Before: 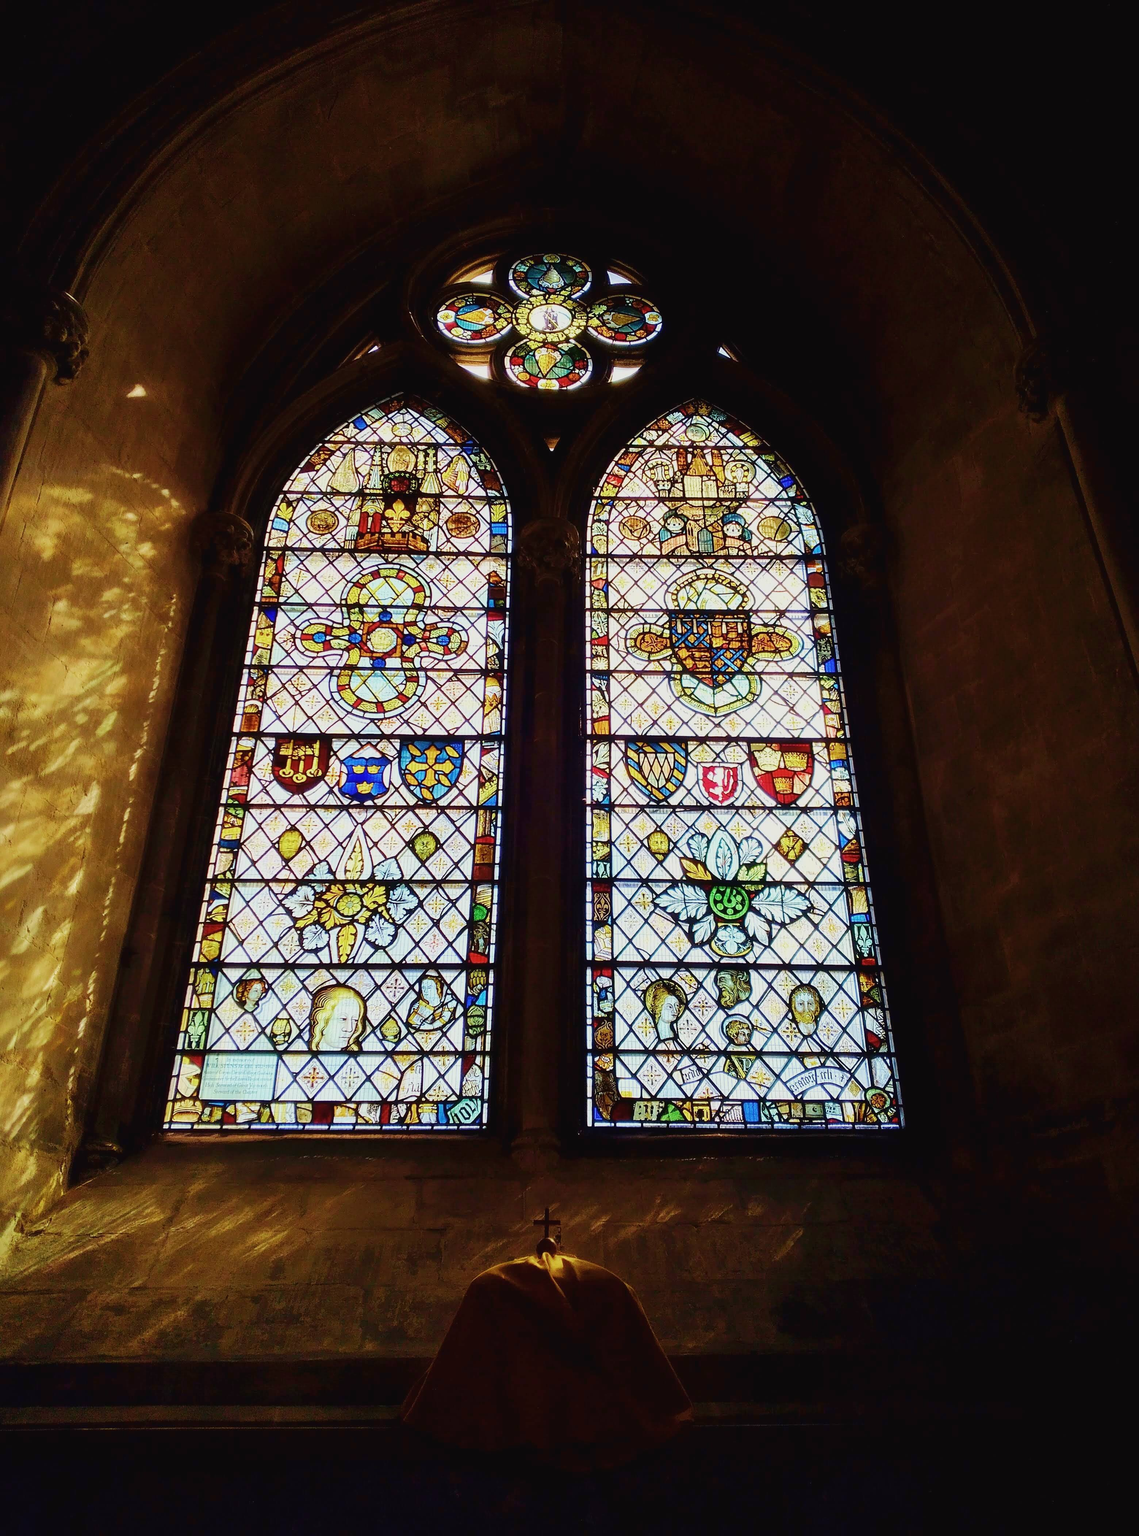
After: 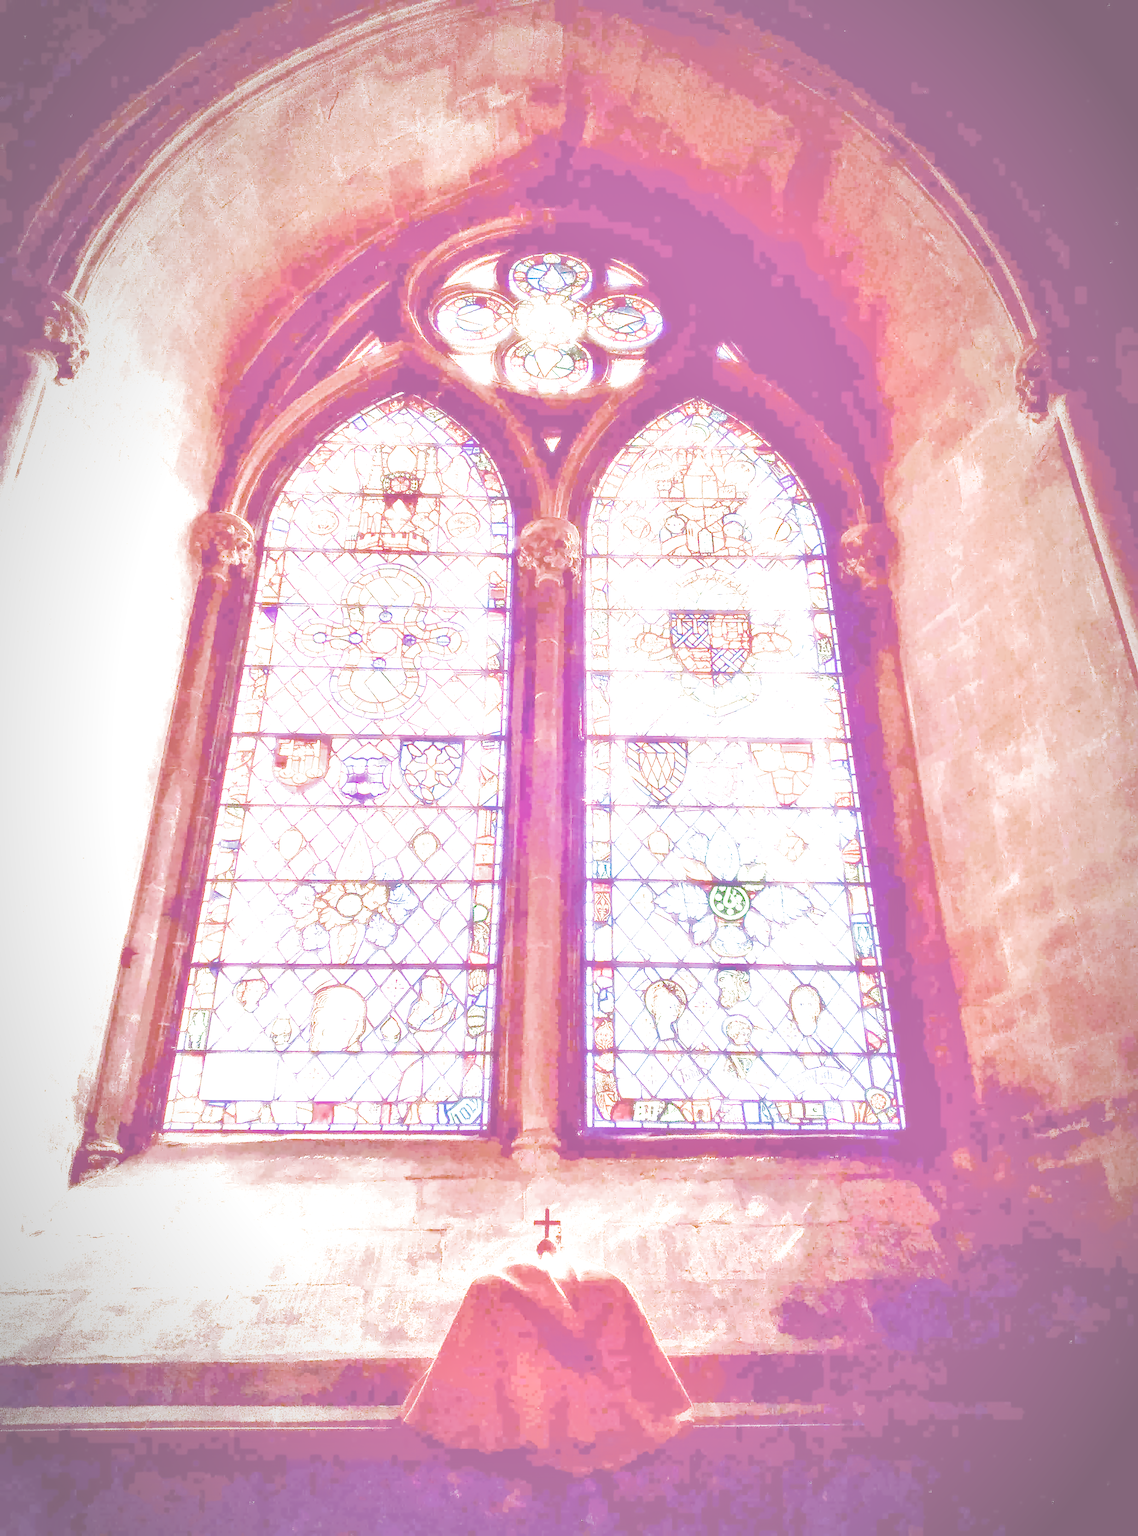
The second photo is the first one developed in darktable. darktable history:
denoise (profiled): preserve shadows 1.29, scattering 0.02, a [-1, 0, 0], compensate highlight preservation false
haze removal: compatibility mode true, adaptive false
highlight reconstruction: on, module defaults
lens correction: scale 1, crop 1, focal 35, aperture 2, distance 5.75, camera "Canon EOS RP", lens "Canon RF 35mm F1.8 MACRO IS STM"
white balance: red 2.229, blue 1.46
velvia: on, module defaults
exposure: black level correction 0, exposure 2.13 EV, compensate exposure bias true, compensate highlight preservation false
local contrast: on, module defaults
vignetting: automatic ratio true
color balance rgb: linear chroma grading › global chroma 5%, perceptual saturation grading › global saturation 20%, perceptual saturation grading › highlights -25%, perceptual saturation grading › shadows 25%, perceptual brilliance grading › global brilliance 7%, global vibrance 5%
color calibration: illuminant as shot in camera, x 0.37, y 0.382, temperature 4313.32 K
filmic rgb: black relative exposure -3.89 EV, white relative exposure 4.3 EV, hardness 2.27, preserve chrominance no, color science v5 (2021), contrast in shadows soft, contrast in highlights soft
tone equalizer "contrast tone curve: strong": -8 EV -1.08 EV, -7 EV -1.01 EV, -6 EV -0.867 EV, -5 EV -0.578 EV, -3 EV 0.578 EV, -2 EV 0.867 EV, -1 EV 1.01 EV, +0 EV 1.08 EV, edges refinement/feathering 500, mask exposure compensation -1.57 EV, preserve details no
shadows and highlights: white point adjustment 3.5
